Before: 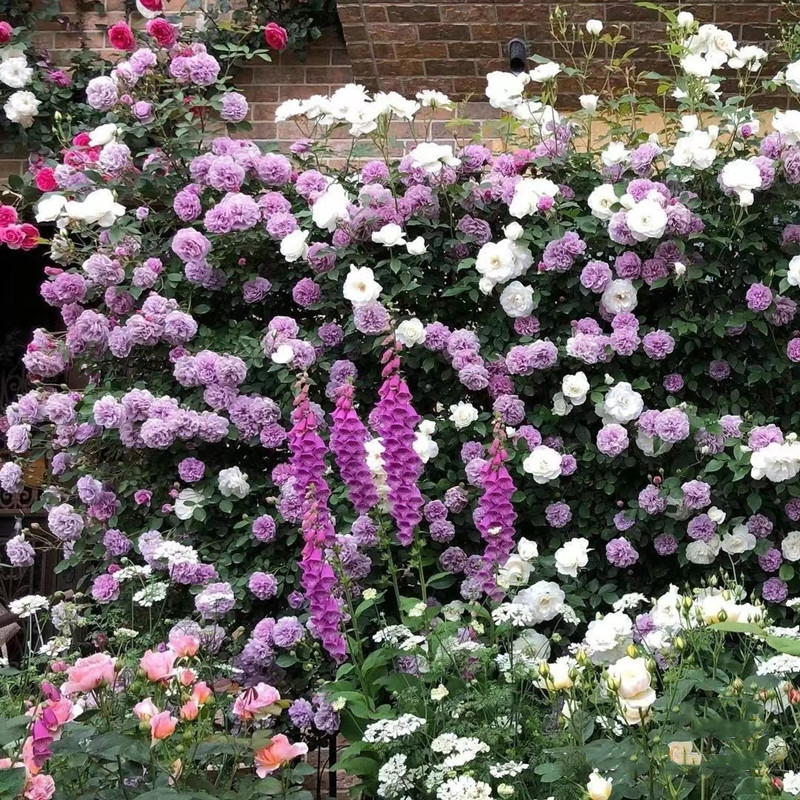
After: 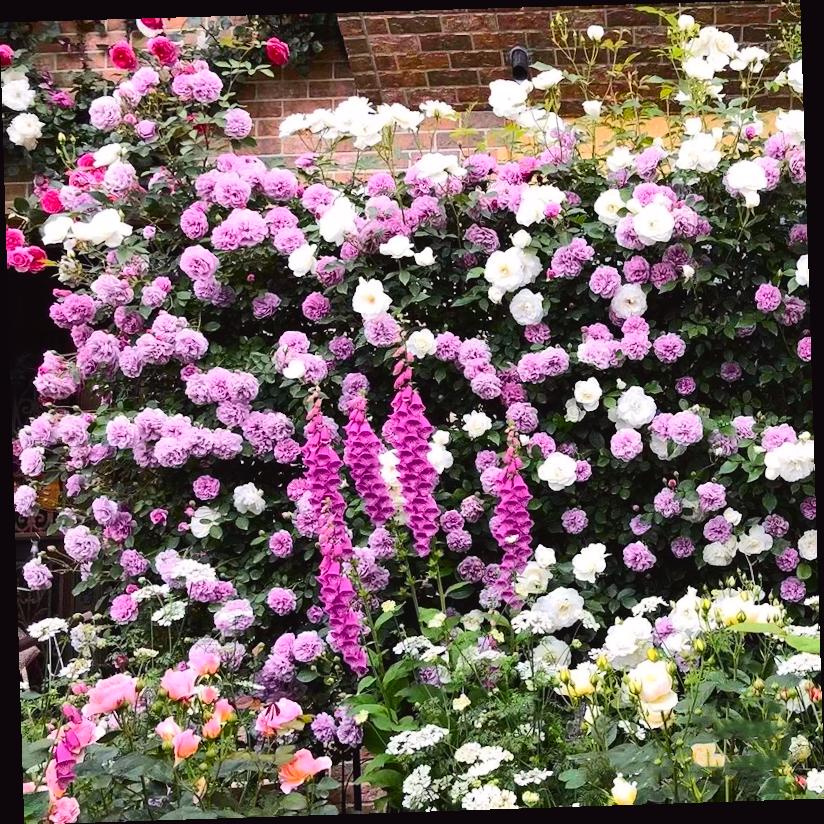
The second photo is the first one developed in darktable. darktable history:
tone curve: curves: ch0 [(0, 0.023) (0.103, 0.087) (0.295, 0.297) (0.445, 0.531) (0.553, 0.665) (0.735, 0.843) (0.994, 1)]; ch1 [(0, 0) (0.414, 0.395) (0.447, 0.447) (0.485, 0.495) (0.512, 0.523) (0.542, 0.581) (0.581, 0.632) (0.646, 0.715) (1, 1)]; ch2 [(0, 0) (0.369, 0.388) (0.449, 0.431) (0.478, 0.471) (0.516, 0.517) (0.579, 0.624) (0.674, 0.775) (1, 1)], color space Lab, independent channels, preserve colors none
rotate and perspective: rotation -1.77°, lens shift (horizontal) 0.004, automatic cropping off
exposure: black level correction 0, compensate exposure bias true, compensate highlight preservation false
